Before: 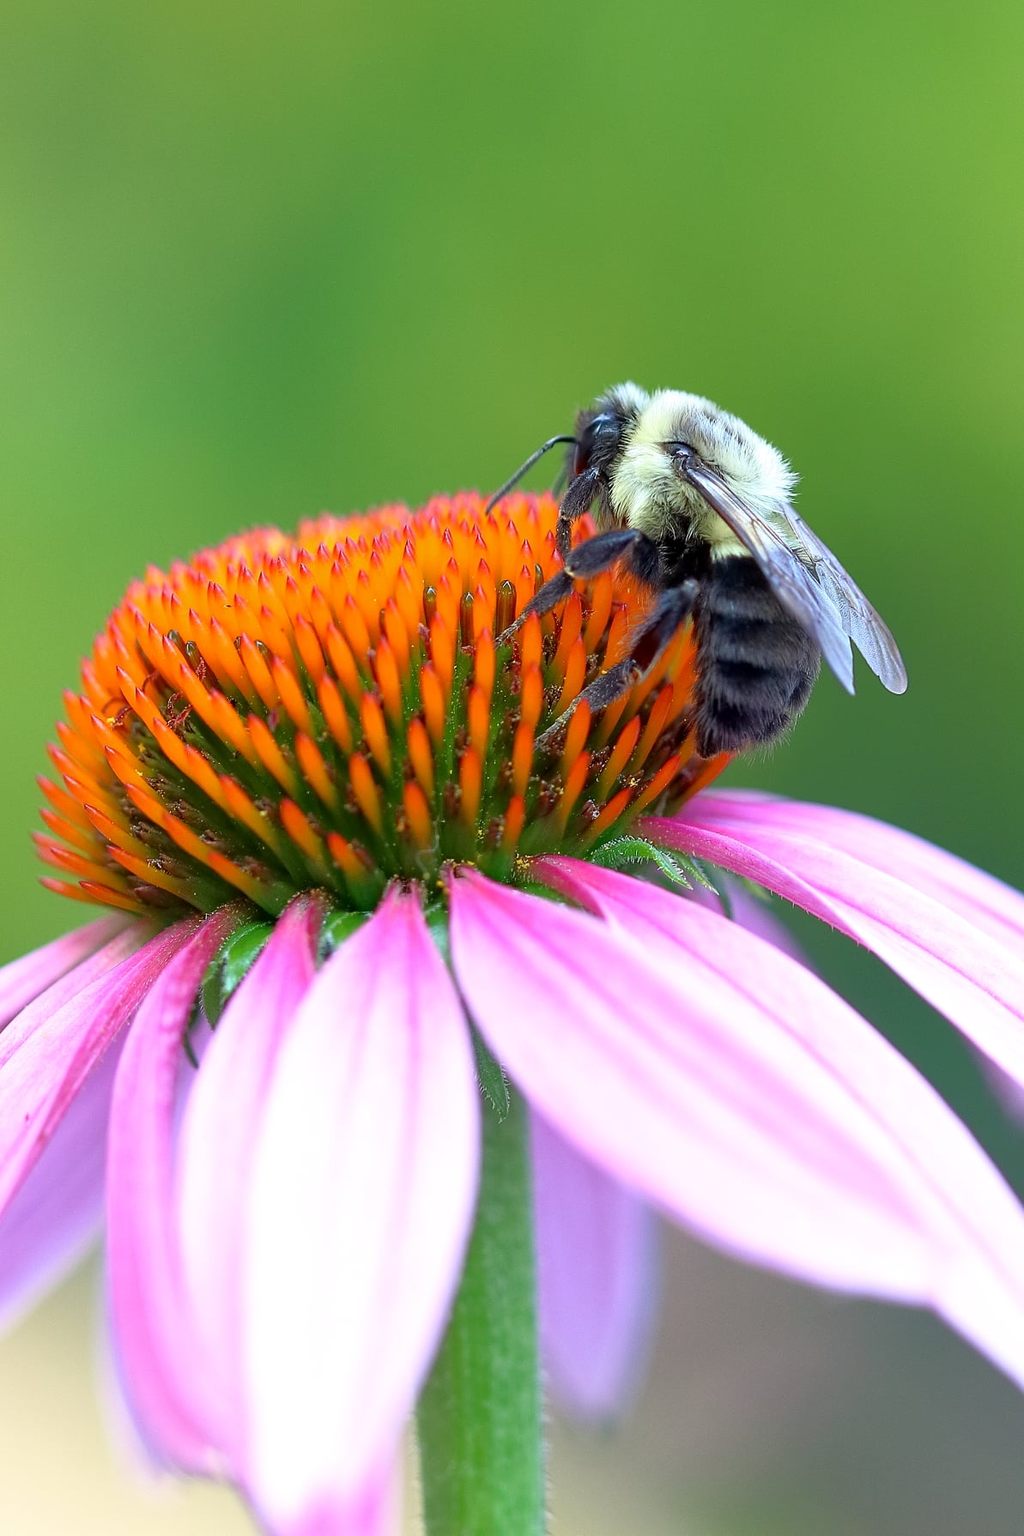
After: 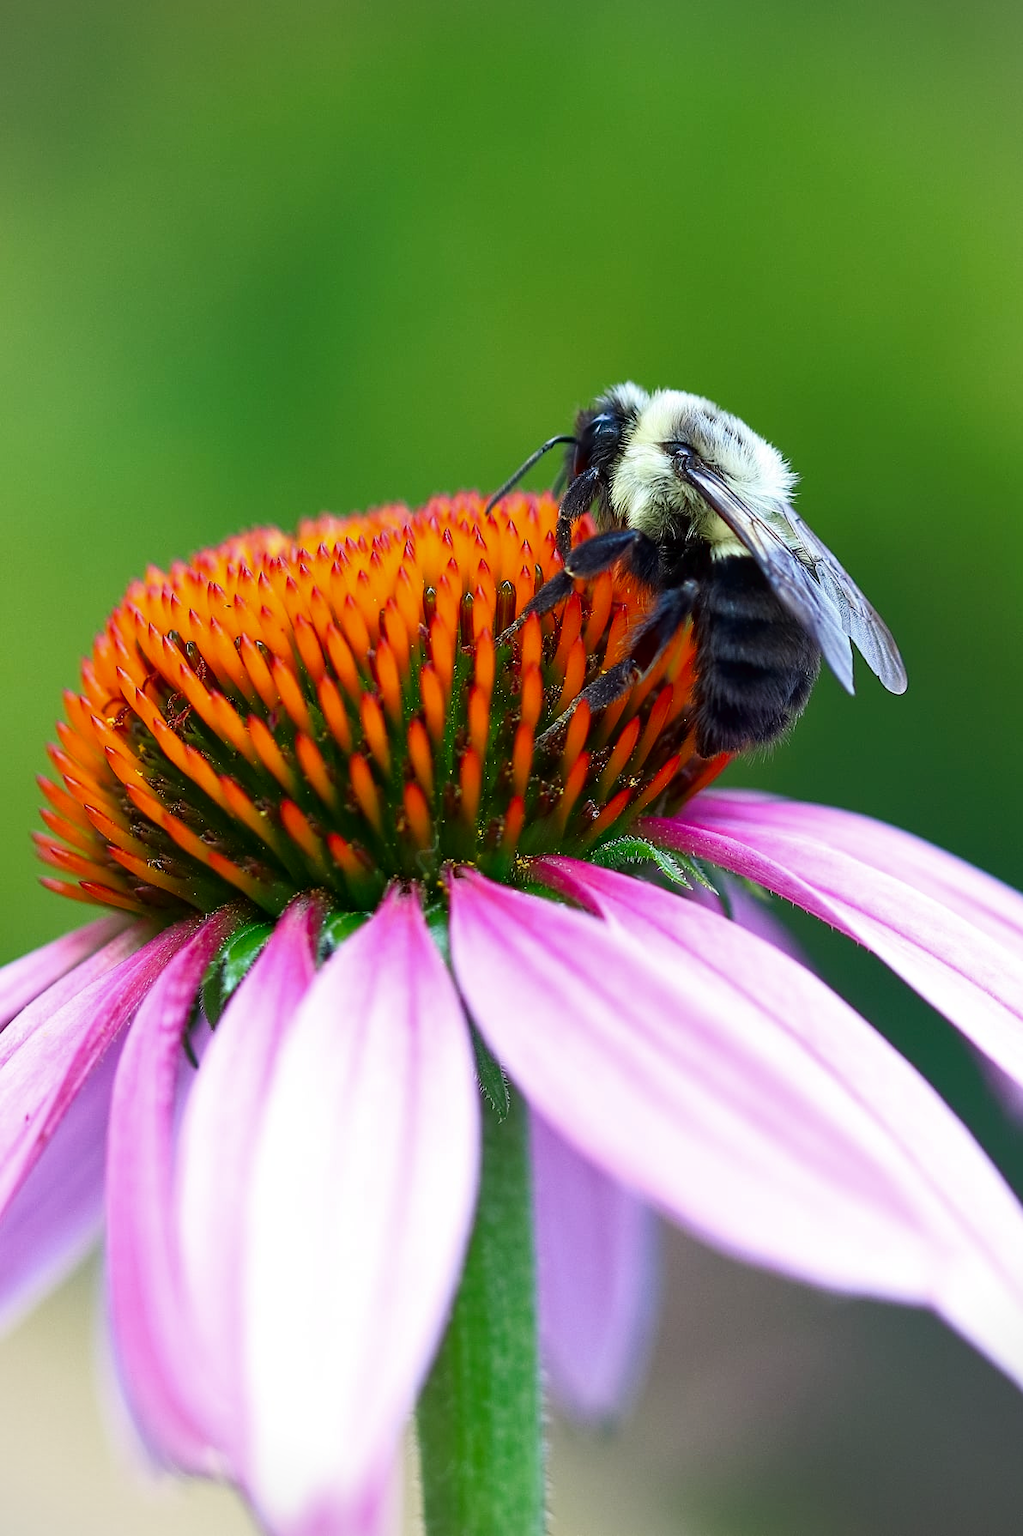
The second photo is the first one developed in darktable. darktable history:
color contrast: green-magenta contrast 0.84, blue-yellow contrast 0.86
contrast brightness saturation: contrast 0.07, brightness -0.14, saturation 0.11
tone curve: curves: ch0 [(0, 0) (0.003, 0.013) (0.011, 0.016) (0.025, 0.023) (0.044, 0.036) (0.069, 0.051) (0.1, 0.076) (0.136, 0.107) (0.177, 0.145) (0.224, 0.186) (0.277, 0.246) (0.335, 0.311) (0.399, 0.378) (0.468, 0.462) (0.543, 0.548) (0.623, 0.636) (0.709, 0.728) (0.801, 0.816) (0.898, 0.9) (1, 1)], preserve colors none
vignetting: fall-off start 91.19%
